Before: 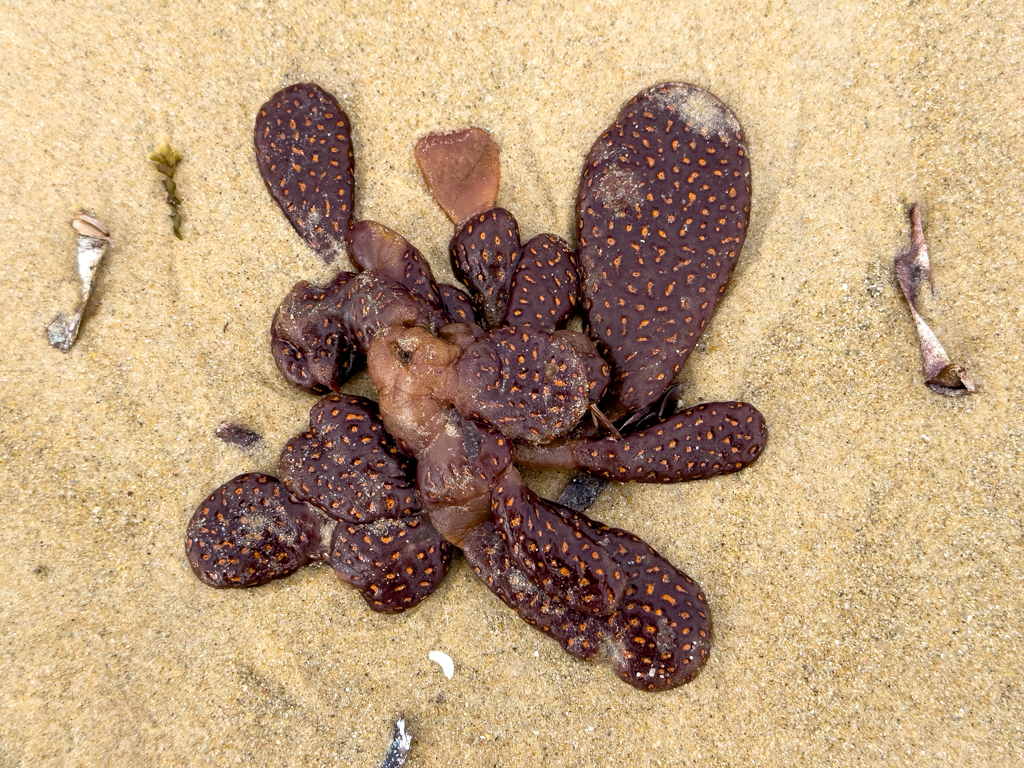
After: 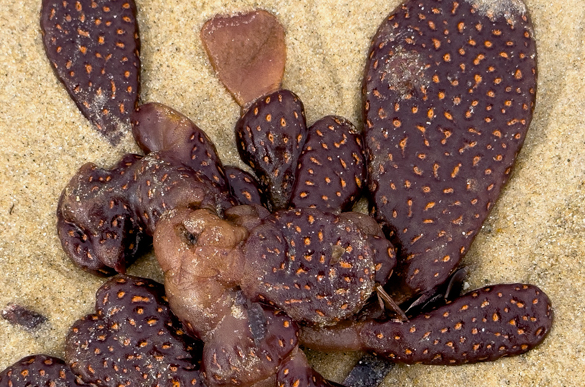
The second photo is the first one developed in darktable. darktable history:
exposure: exposure -0.116 EV, compensate exposure bias true, compensate highlight preservation false
crop: left 20.932%, top 15.471%, right 21.848%, bottom 34.081%
